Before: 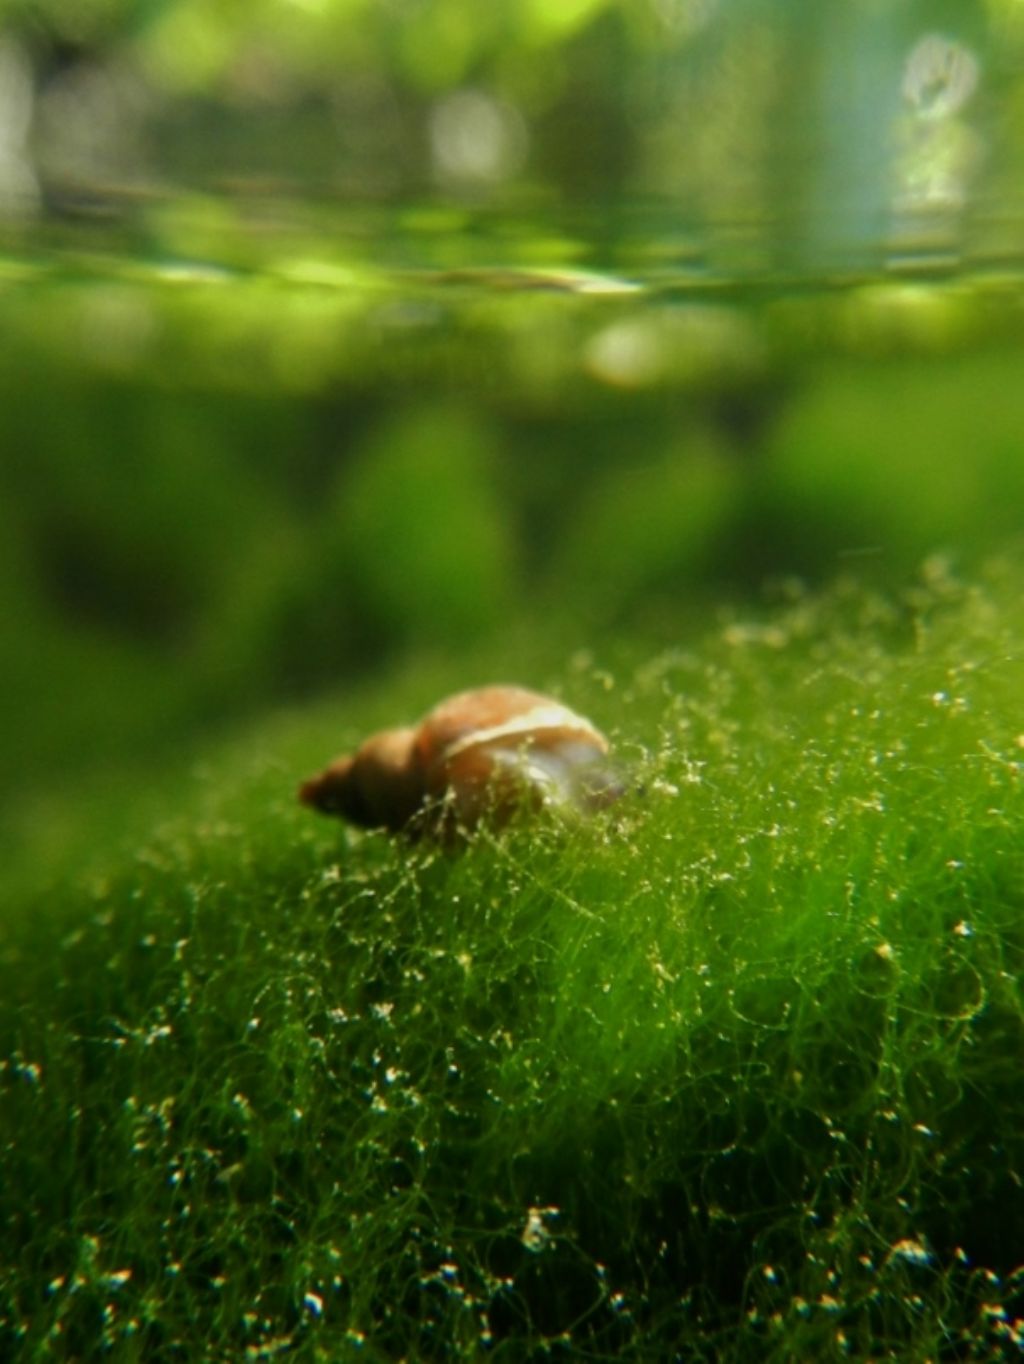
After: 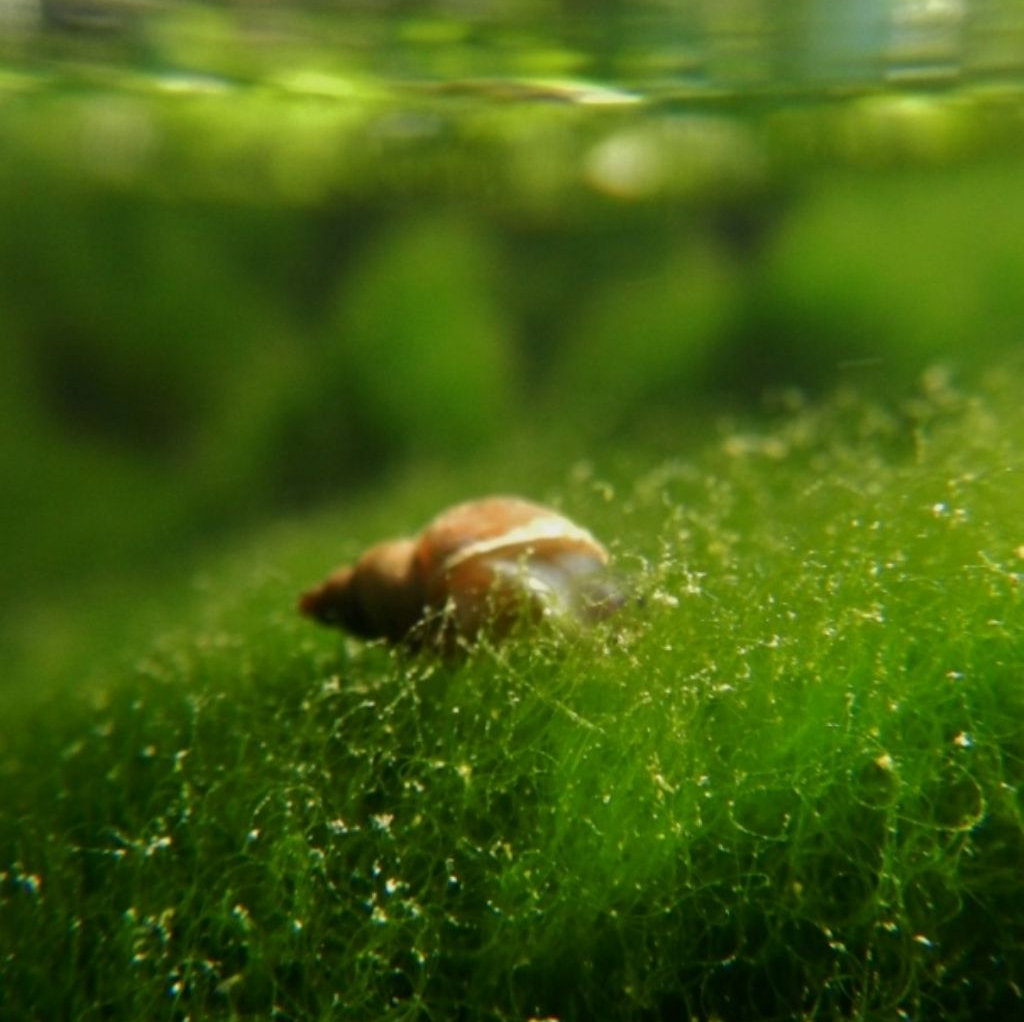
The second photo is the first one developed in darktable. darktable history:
crop: top 13.862%, bottom 11.142%
tone equalizer: on, module defaults
